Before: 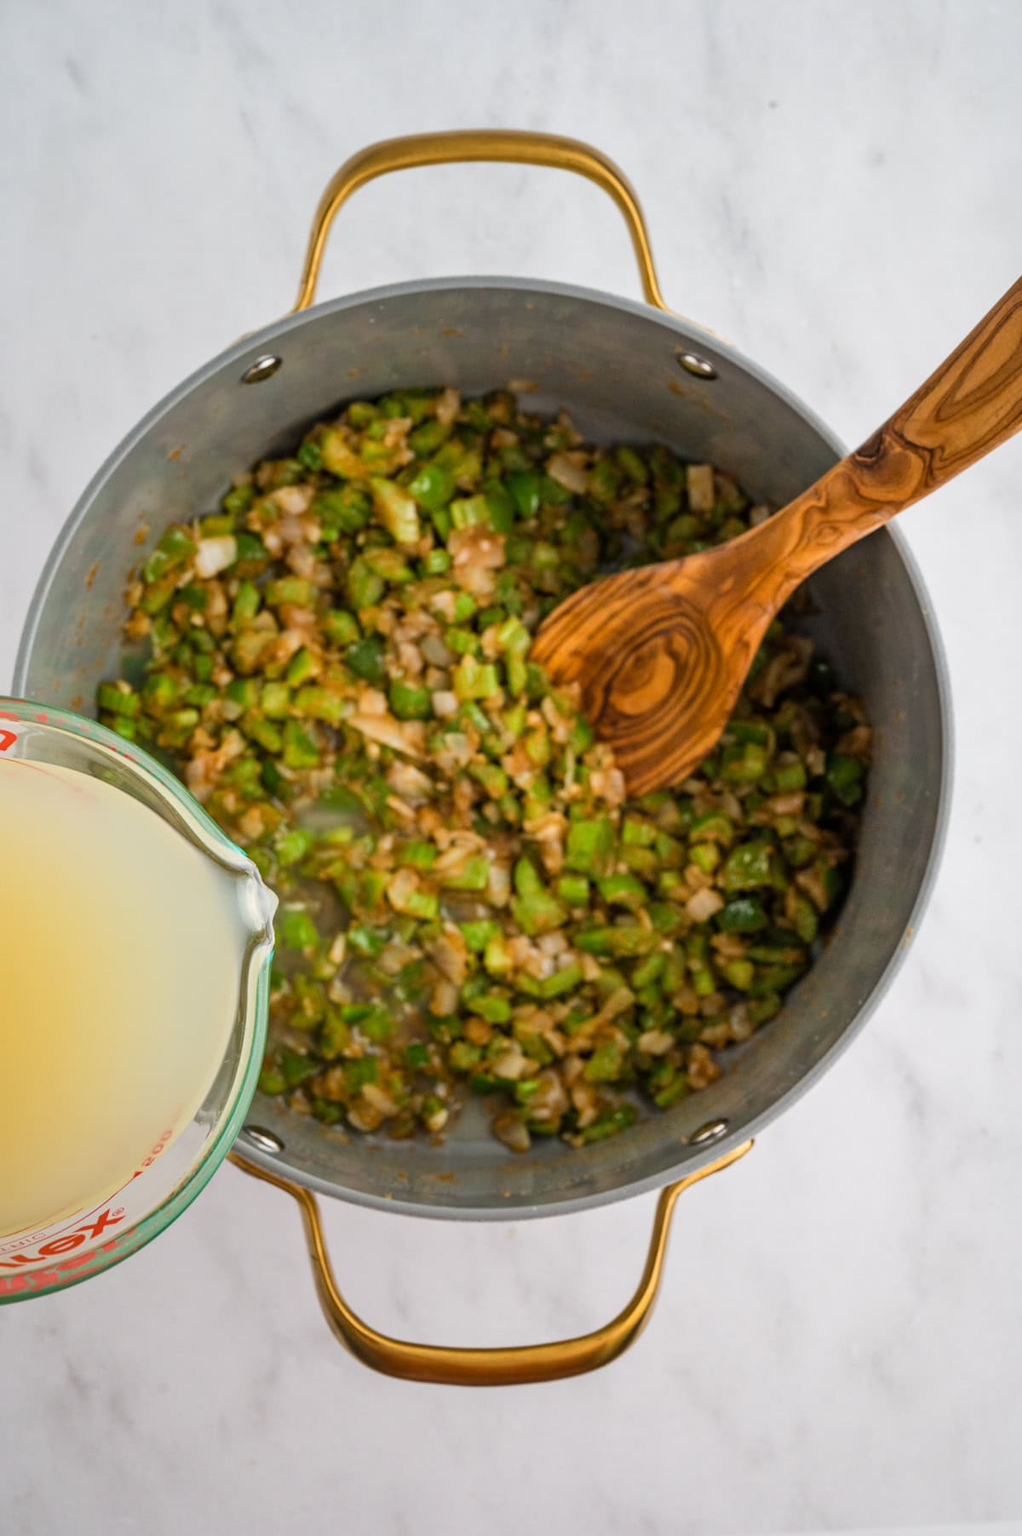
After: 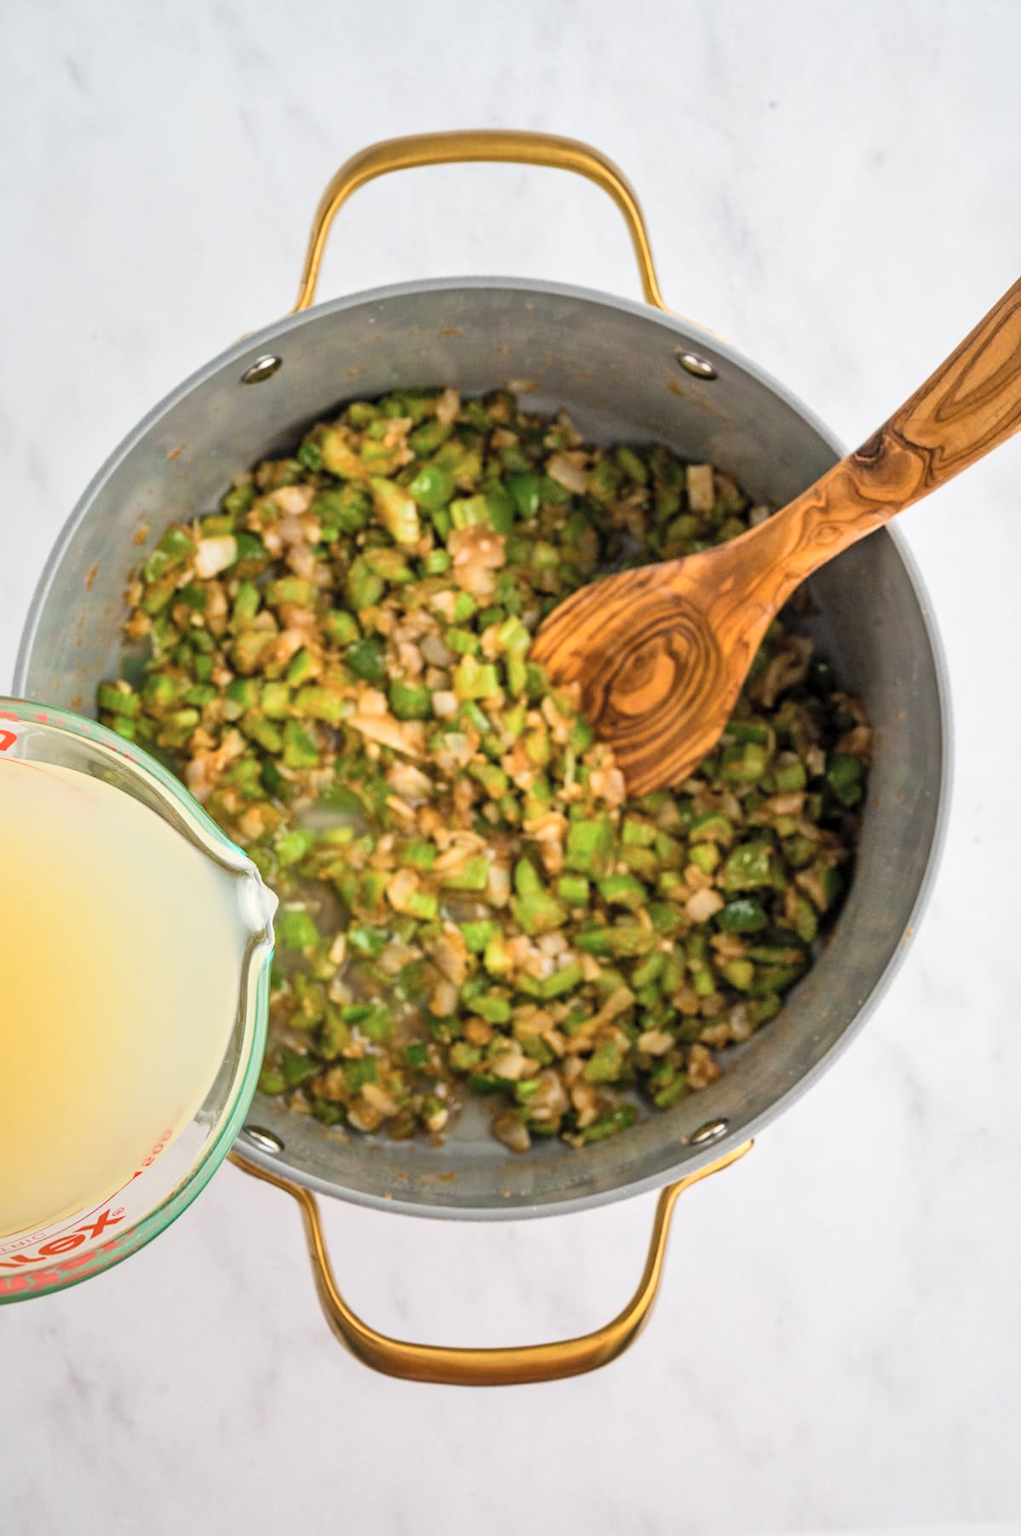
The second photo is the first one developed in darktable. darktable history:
contrast brightness saturation: contrast 0.14, brightness 0.21
local contrast: mode bilateral grid, contrast 20, coarseness 50, detail 120%, midtone range 0.2
